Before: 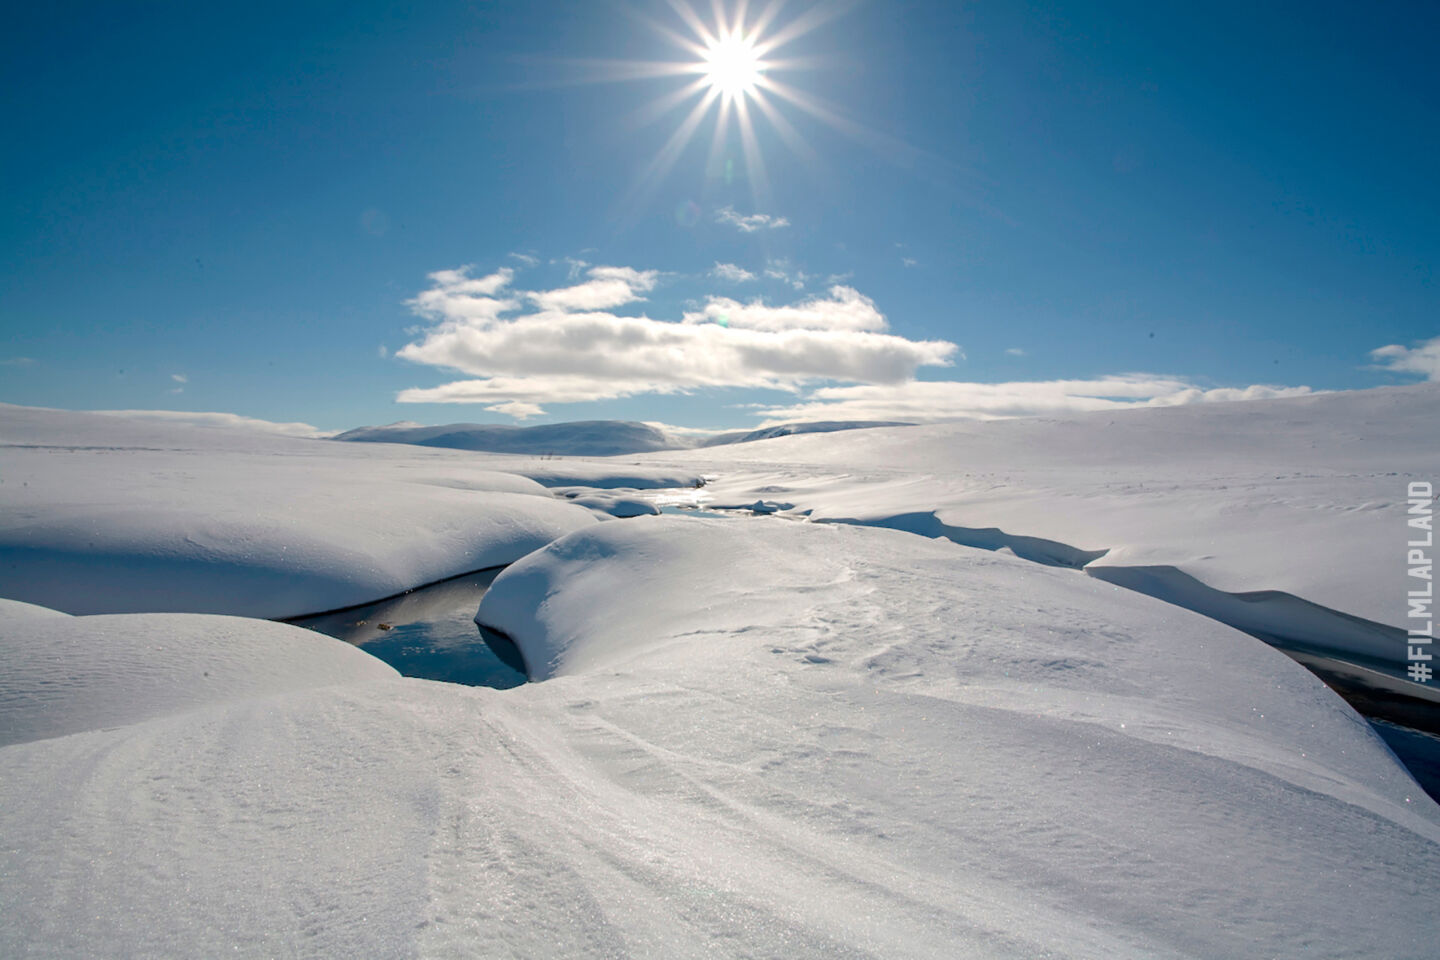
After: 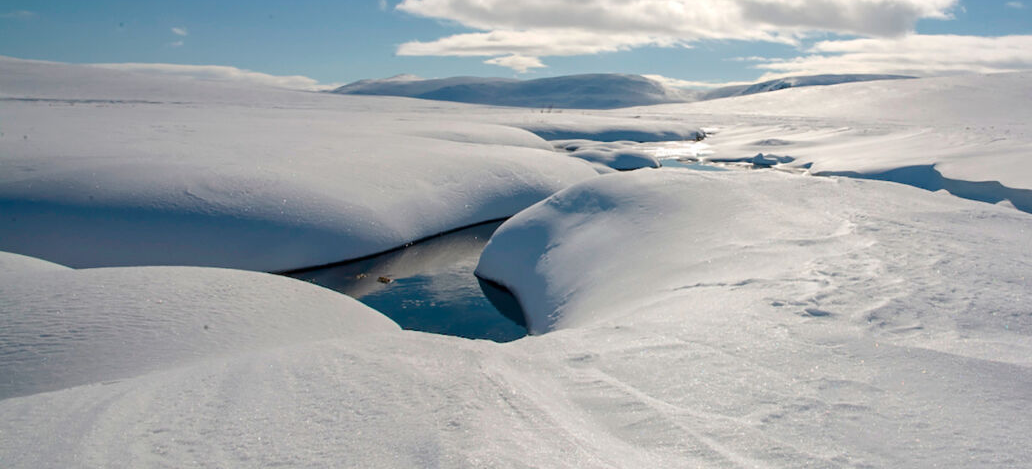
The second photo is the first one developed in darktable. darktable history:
crop: top 36.191%, right 28.314%, bottom 14.893%
